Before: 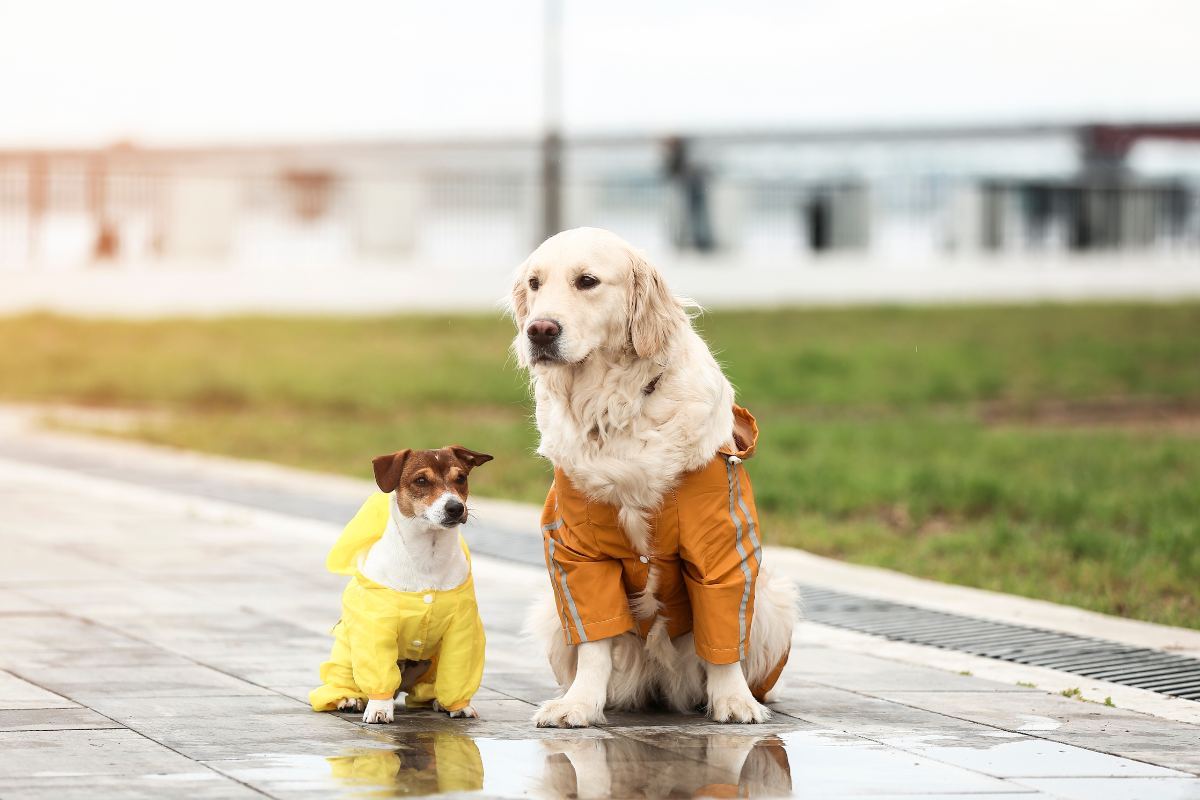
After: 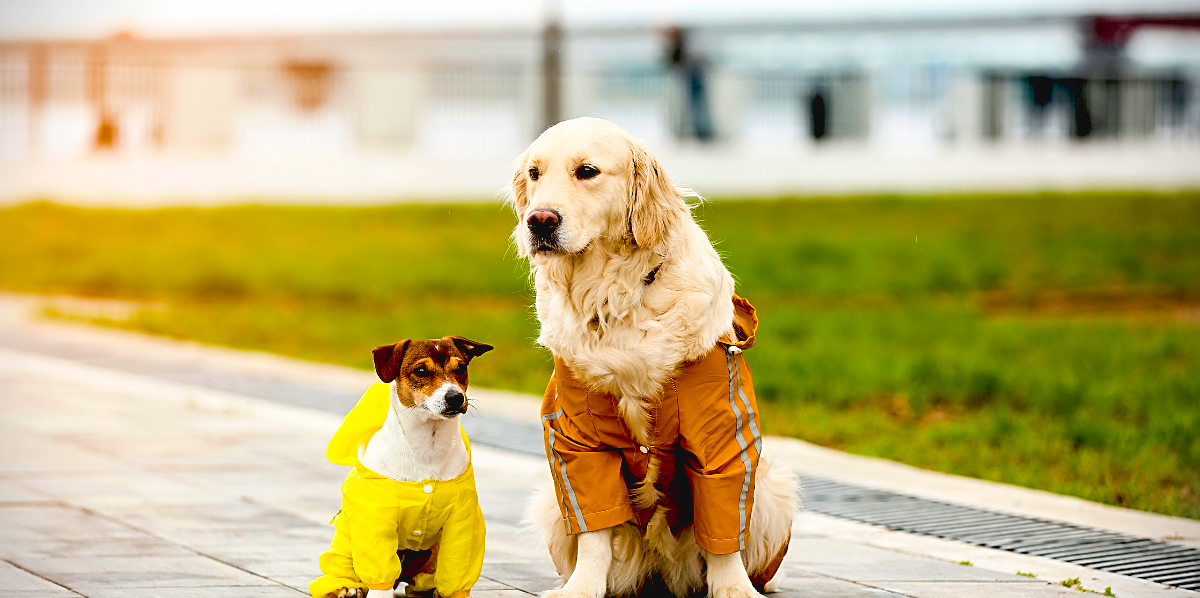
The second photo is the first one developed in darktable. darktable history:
crop: top 13.778%, bottom 11.399%
color balance rgb: global offset › luminance 0.494%, global offset › hue 171.65°, perceptual saturation grading › global saturation 30.715%, global vibrance 50.8%
exposure: black level correction 0.048, exposure 0.013 EV, compensate highlight preservation false
vignetting: fall-off start 88.46%, fall-off radius 43%, width/height ratio 1.161, dithering 8-bit output
sharpen: on, module defaults
